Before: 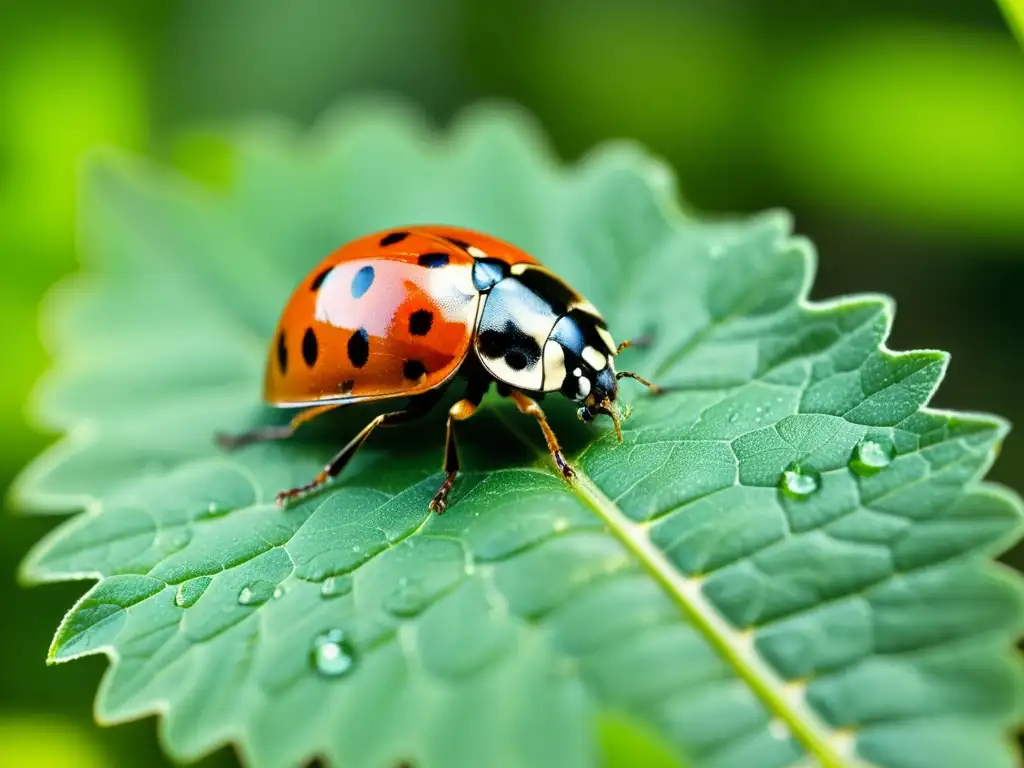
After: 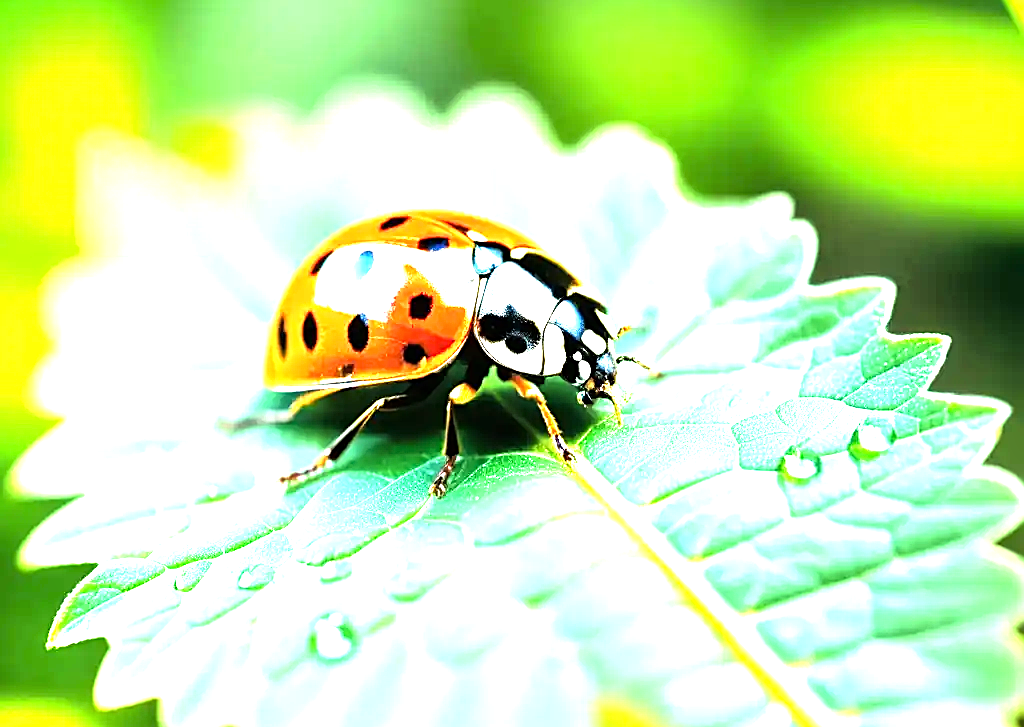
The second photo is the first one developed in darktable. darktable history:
exposure: black level correction 0, exposure 1.444 EV, compensate highlight preservation false
crop and rotate: top 2.155%, bottom 3.141%
sharpen: on, module defaults
tone equalizer: -8 EV -1.11 EV, -7 EV -1.05 EV, -6 EV -0.865 EV, -5 EV -0.56 EV, -3 EV 0.572 EV, -2 EV 0.858 EV, -1 EV 0.995 EV, +0 EV 1.07 EV
